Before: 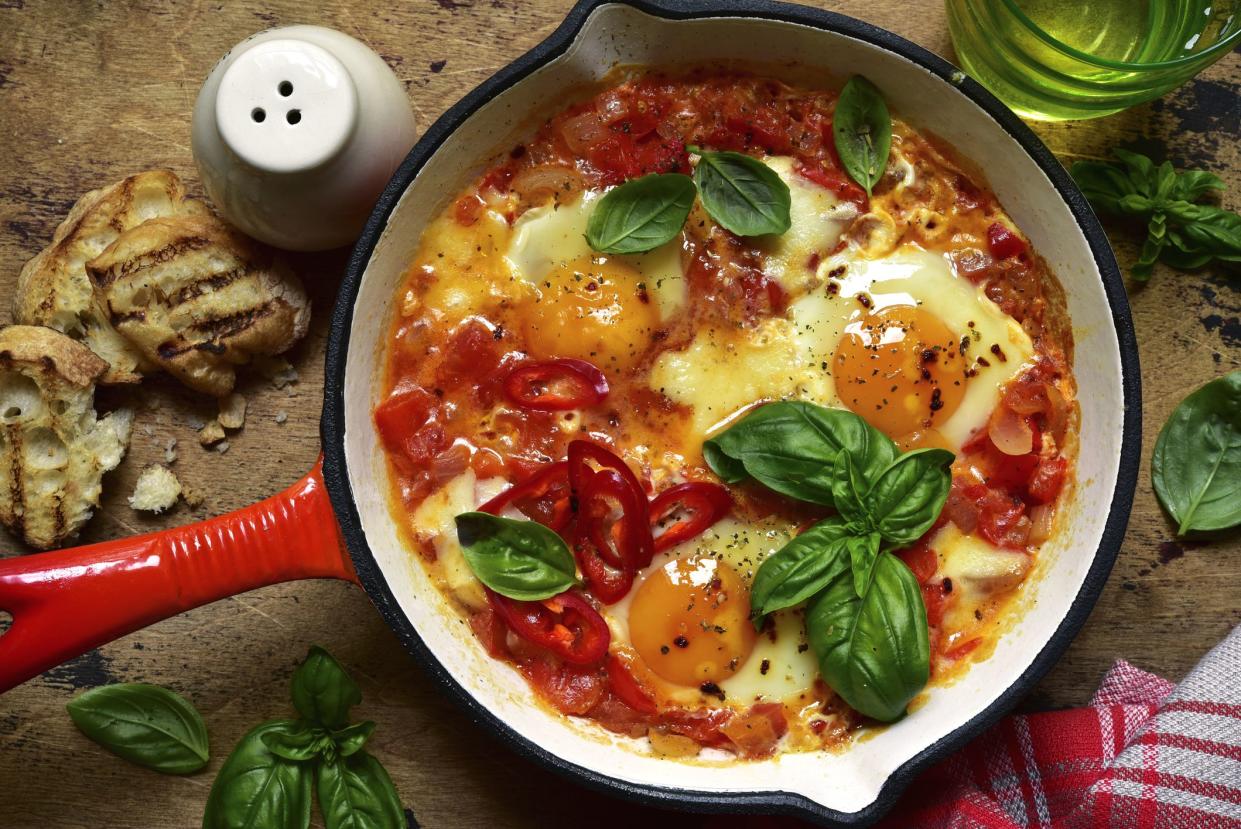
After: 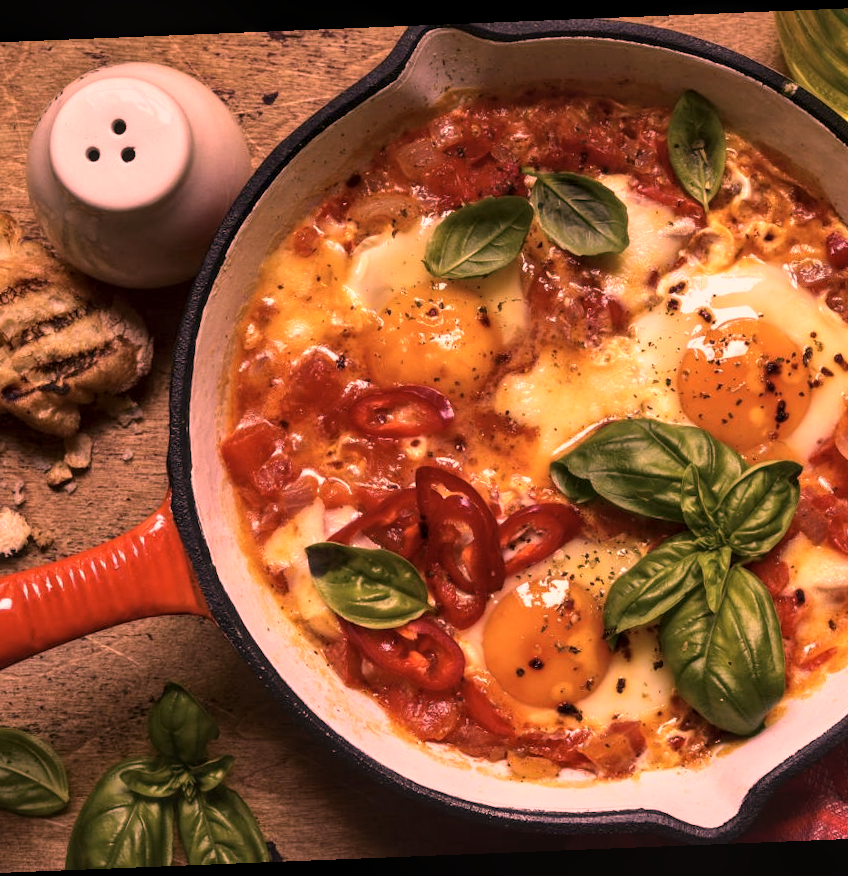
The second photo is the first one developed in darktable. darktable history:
crop and rotate: left 13.409%, right 19.924%
color correction: highlights a* 40, highlights b* 40, saturation 0.69
local contrast: on, module defaults
white balance: red 1.188, blue 1.11
rotate and perspective: rotation -2.29°, automatic cropping off
